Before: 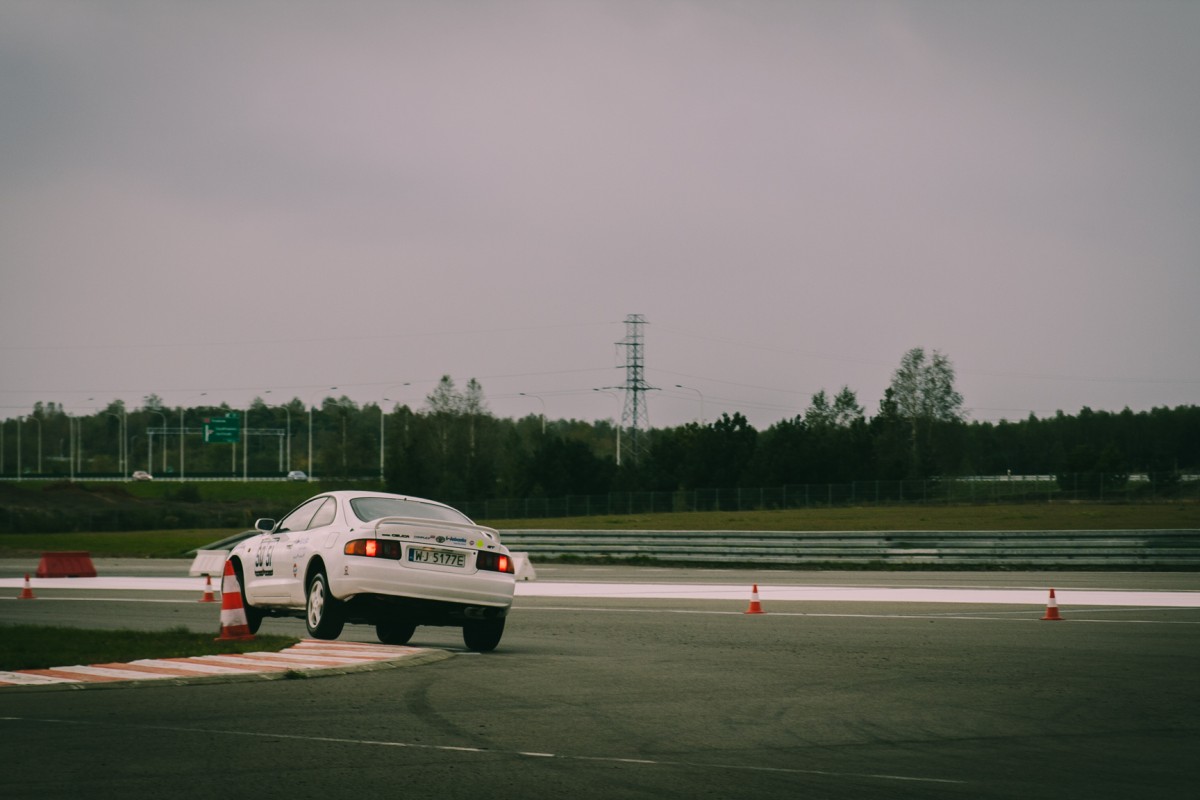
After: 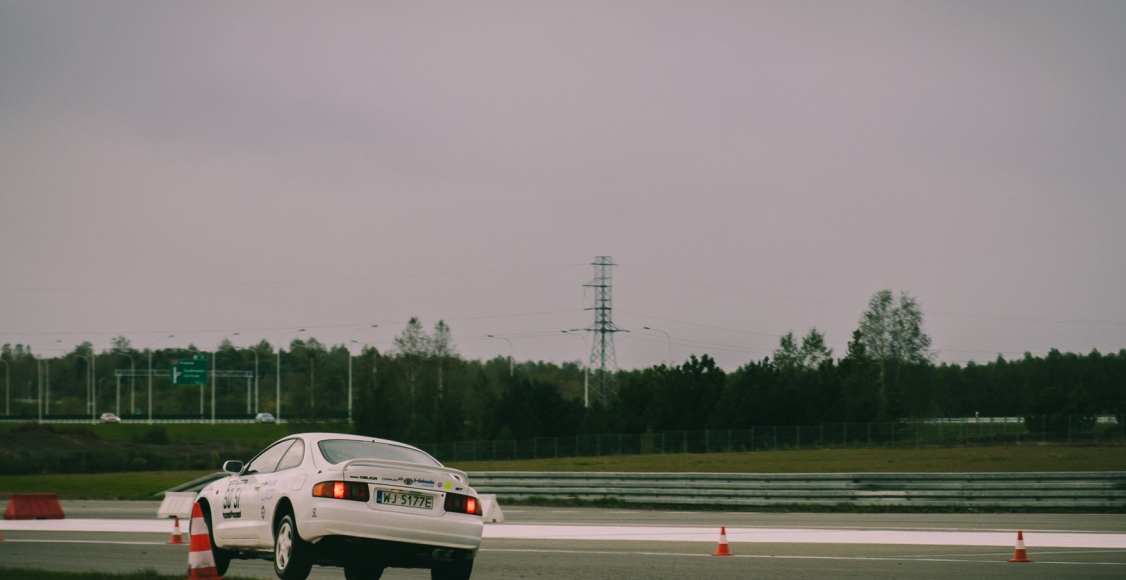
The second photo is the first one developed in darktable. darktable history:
crop: left 2.737%, top 7.287%, right 3.421%, bottom 20.179%
shadows and highlights: shadows 25, highlights -25
